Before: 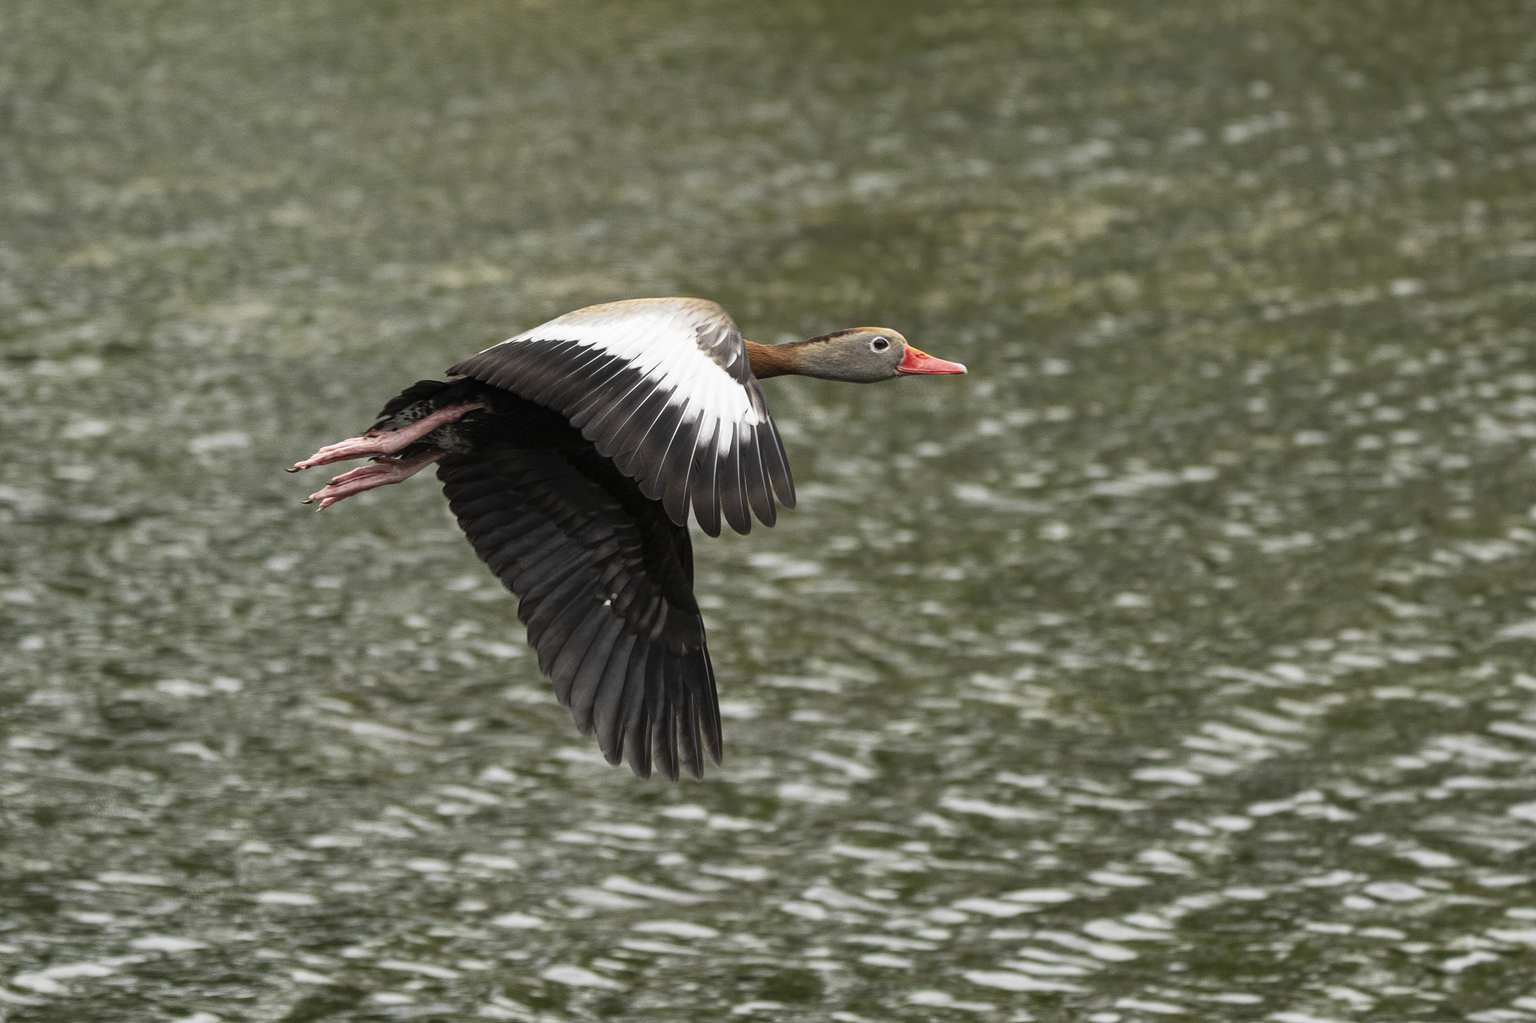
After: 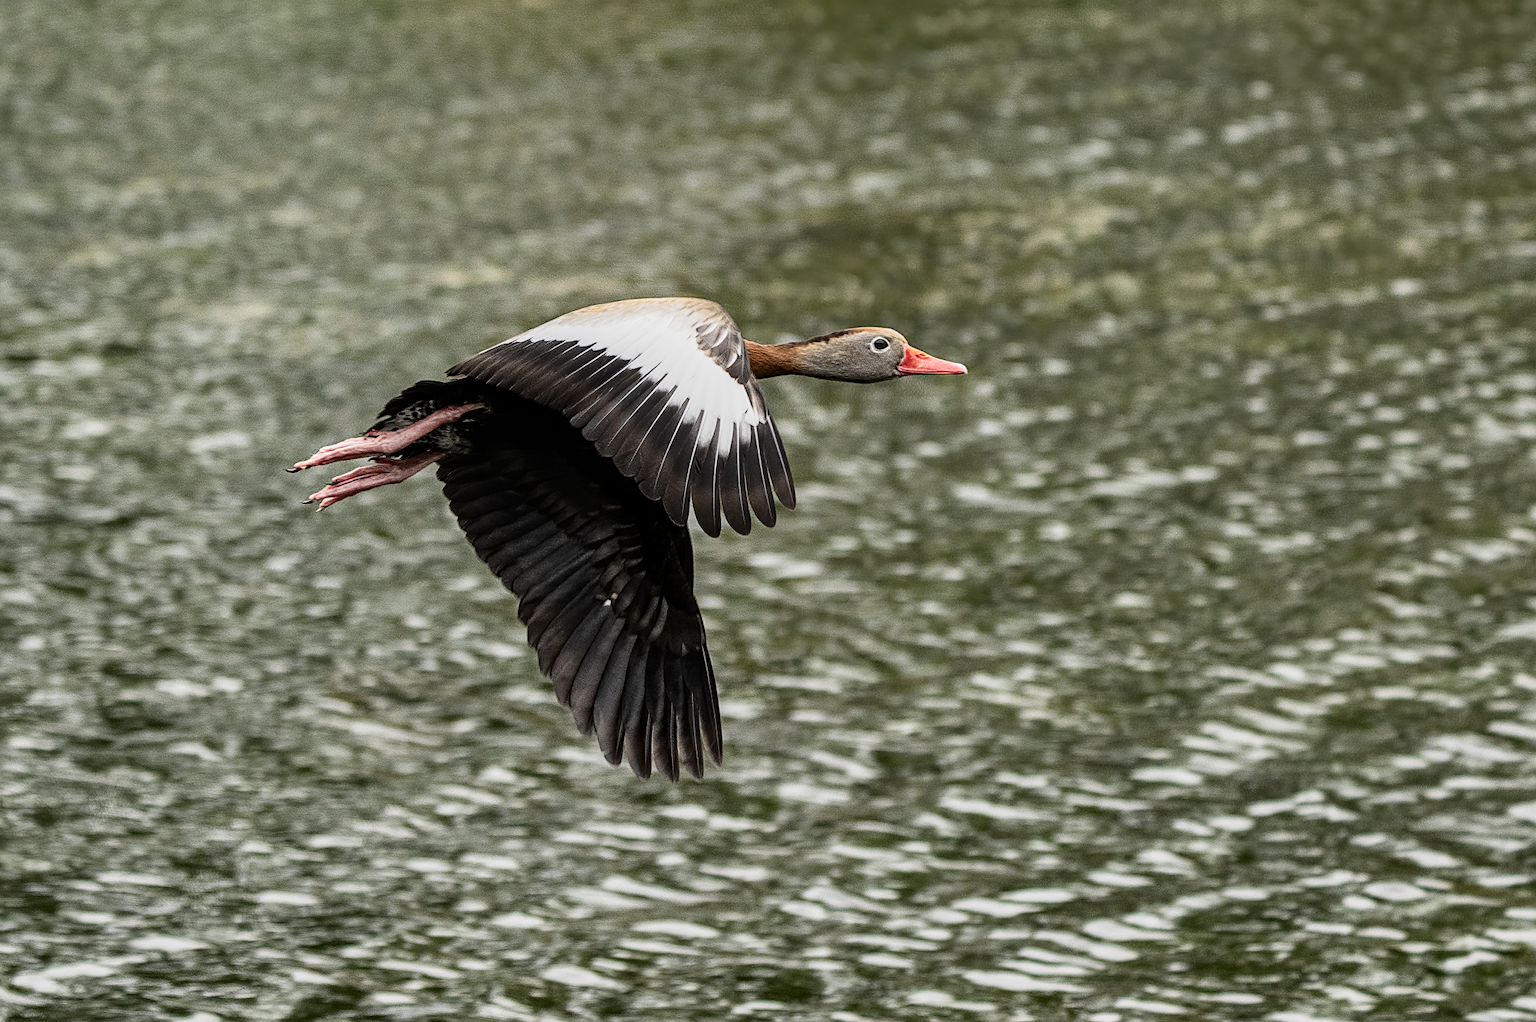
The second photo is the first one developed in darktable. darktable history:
tone curve: curves: ch0 [(0, 0.032) (0.181, 0.156) (0.751, 0.829) (1, 1)], color space Lab, independent channels, preserve colors none
filmic rgb: black relative exposure -16 EV, white relative exposure 4.05 EV, threshold 5.96 EV, target black luminance 0%, hardness 7.6, latitude 72.39%, contrast 0.902, highlights saturation mix 10.73%, shadows ↔ highlights balance -0.366%, enable highlight reconstruction true
local contrast: detail 130%
sharpen: on, module defaults
